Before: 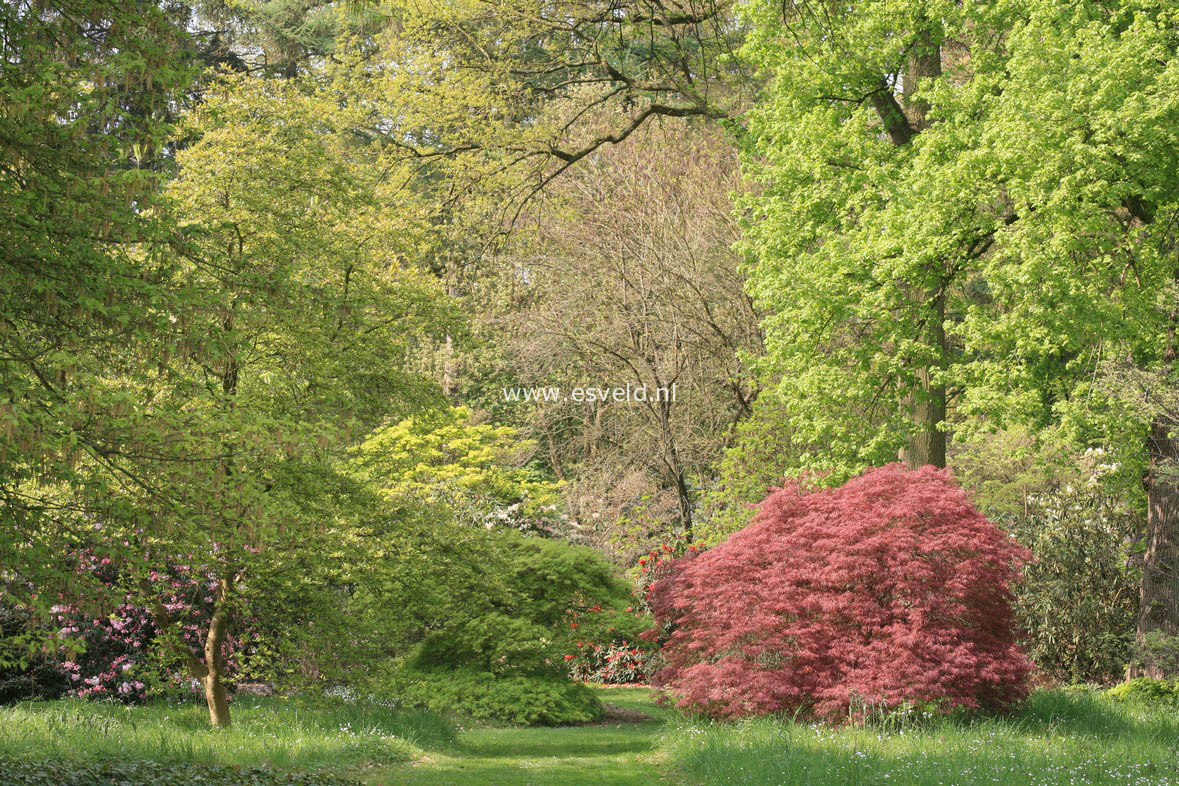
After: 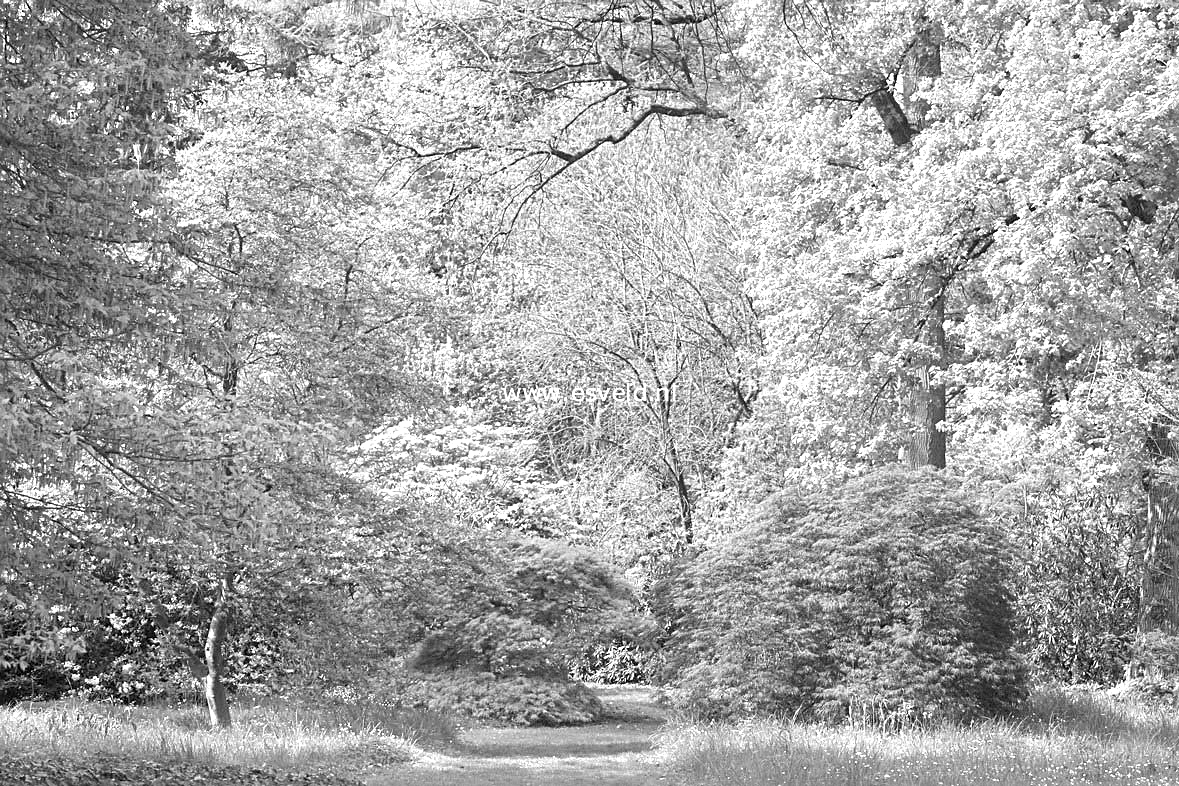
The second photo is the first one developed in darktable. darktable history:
sharpen: on, module defaults
exposure: black level correction 0.001, exposure 1 EV, compensate highlight preservation false
monochrome: on, module defaults
white balance: red 0.766, blue 1.537
